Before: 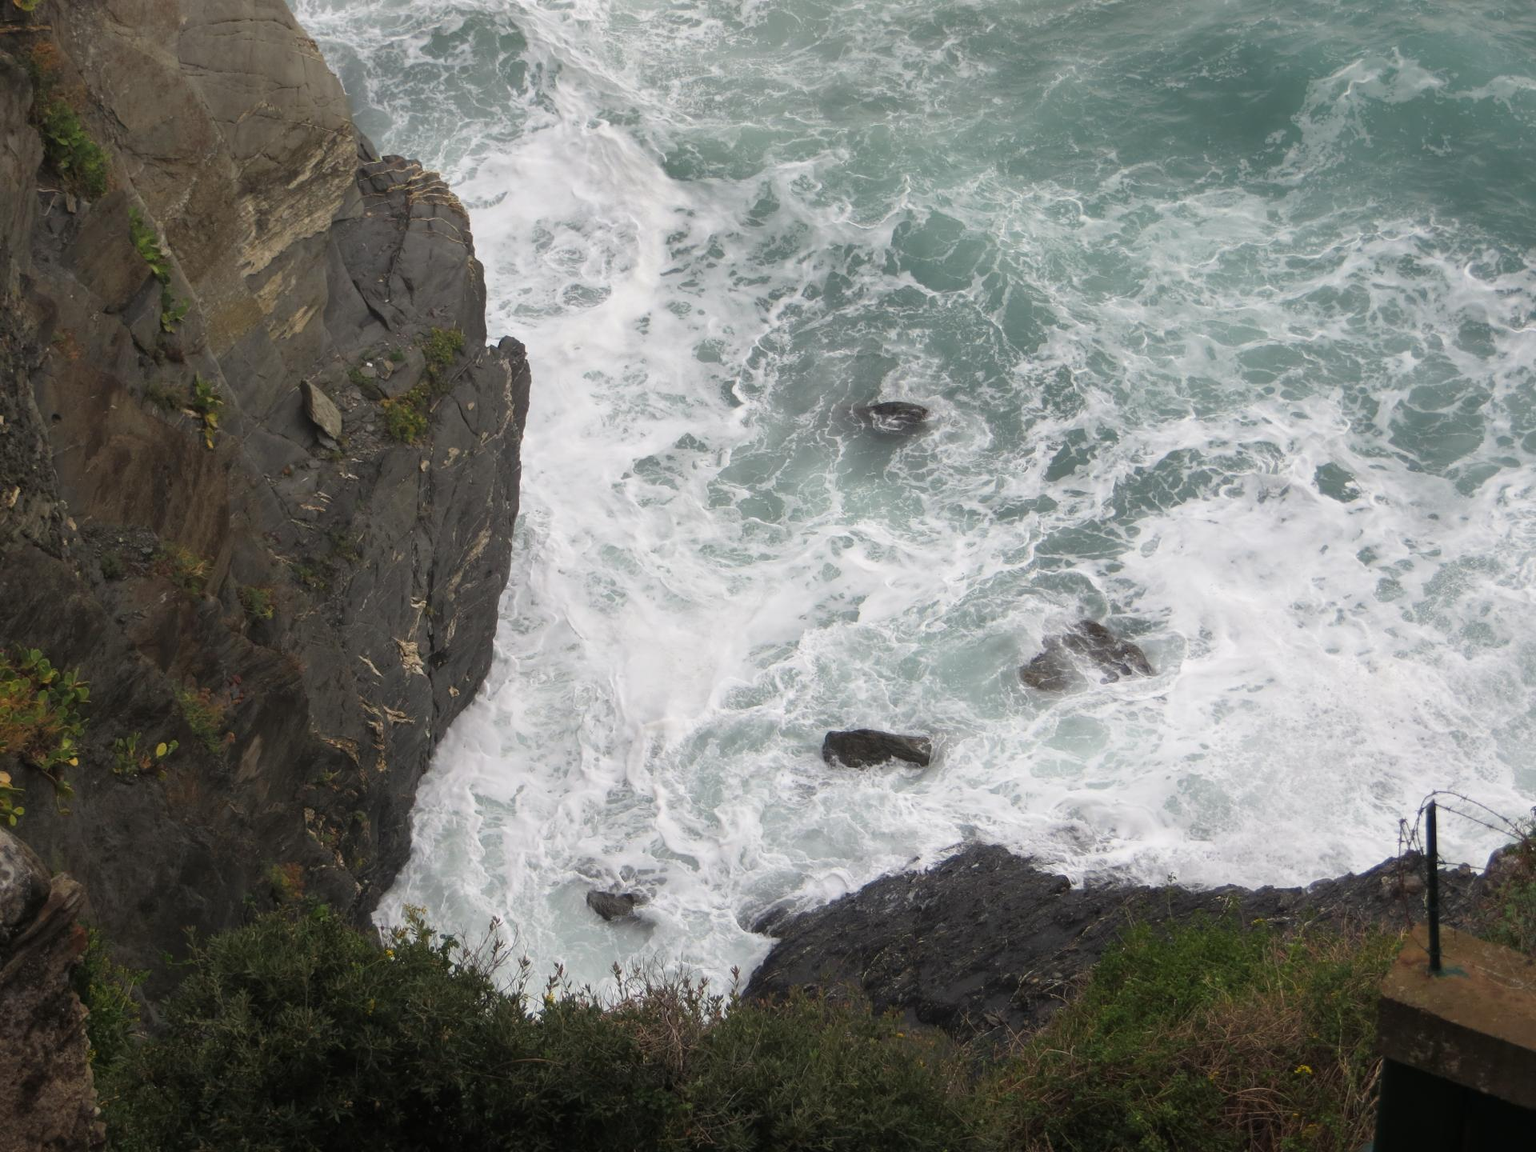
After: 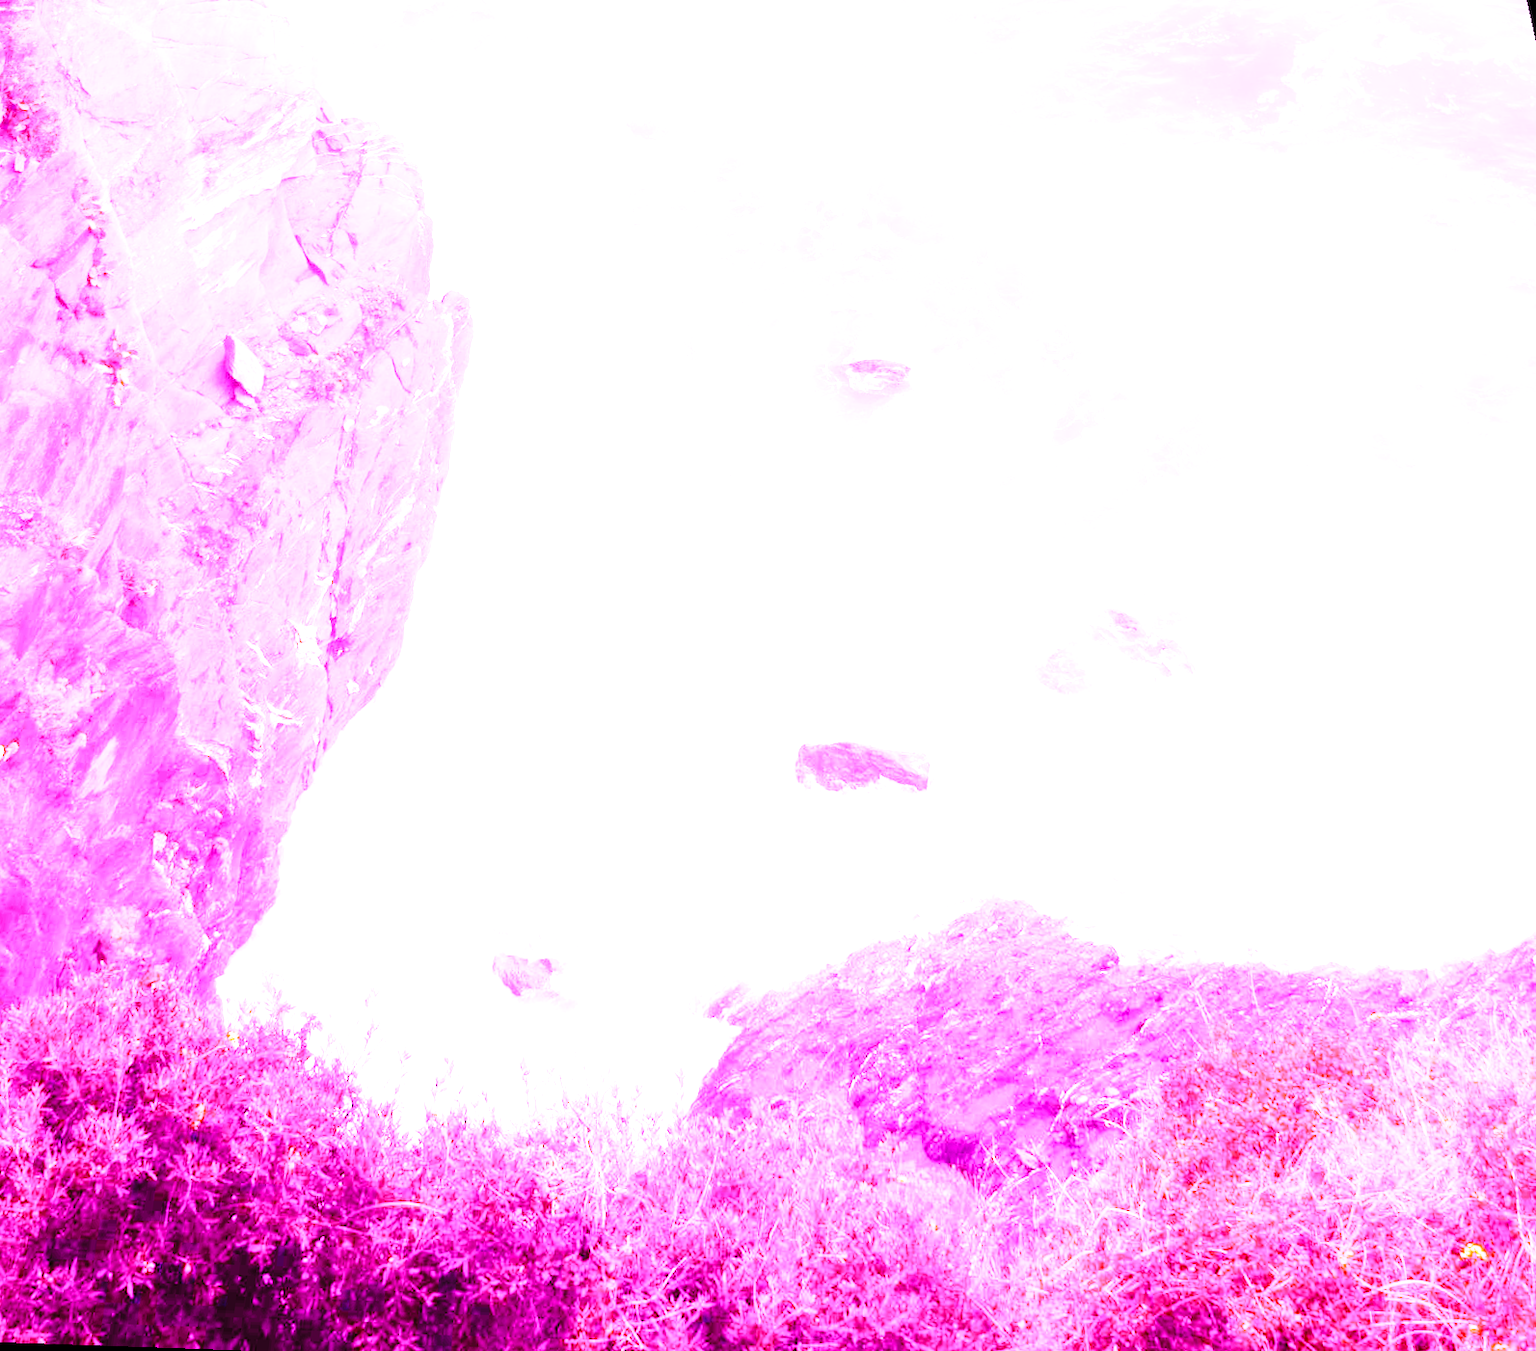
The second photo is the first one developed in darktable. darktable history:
white balance: red 8, blue 8
base curve: curves: ch0 [(0, 0) (0.028, 0.03) (0.121, 0.232) (0.46, 0.748) (0.859, 0.968) (1, 1)], preserve colors none
exposure: exposure -0.116 EV, compensate exposure bias true, compensate highlight preservation false
rotate and perspective: rotation 0.72°, lens shift (vertical) -0.352, lens shift (horizontal) -0.051, crop left 0.152, crop right 0.859, crop top 0.019, crop bottom 0.964
